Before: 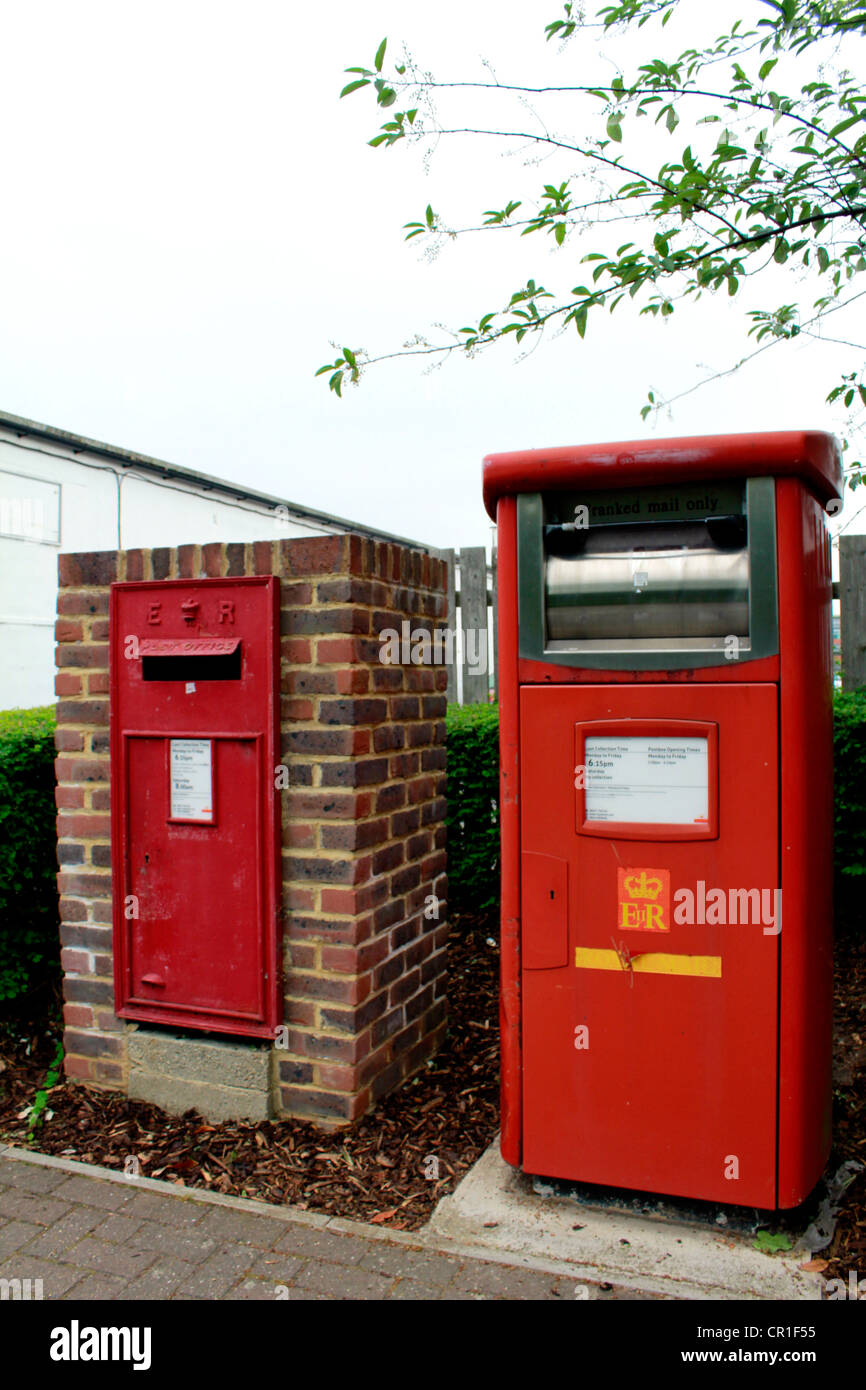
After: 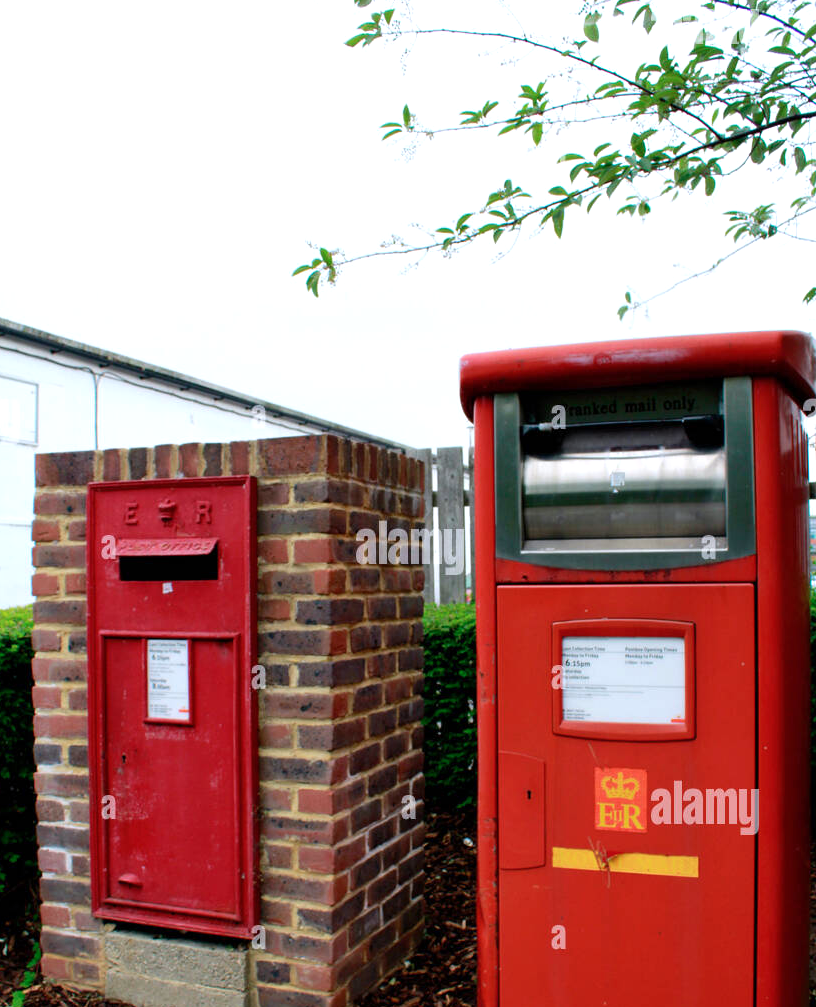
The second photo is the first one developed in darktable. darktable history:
exposure: exposure 0.201 EV, compensate highlight preservation false
crop: left 2.681%, top 7.198%, right 2.993%, bottom 20.336%
color calibration: illuminant as shot in camera, x 0.358, y 0.373, temperature 4628.91 K
